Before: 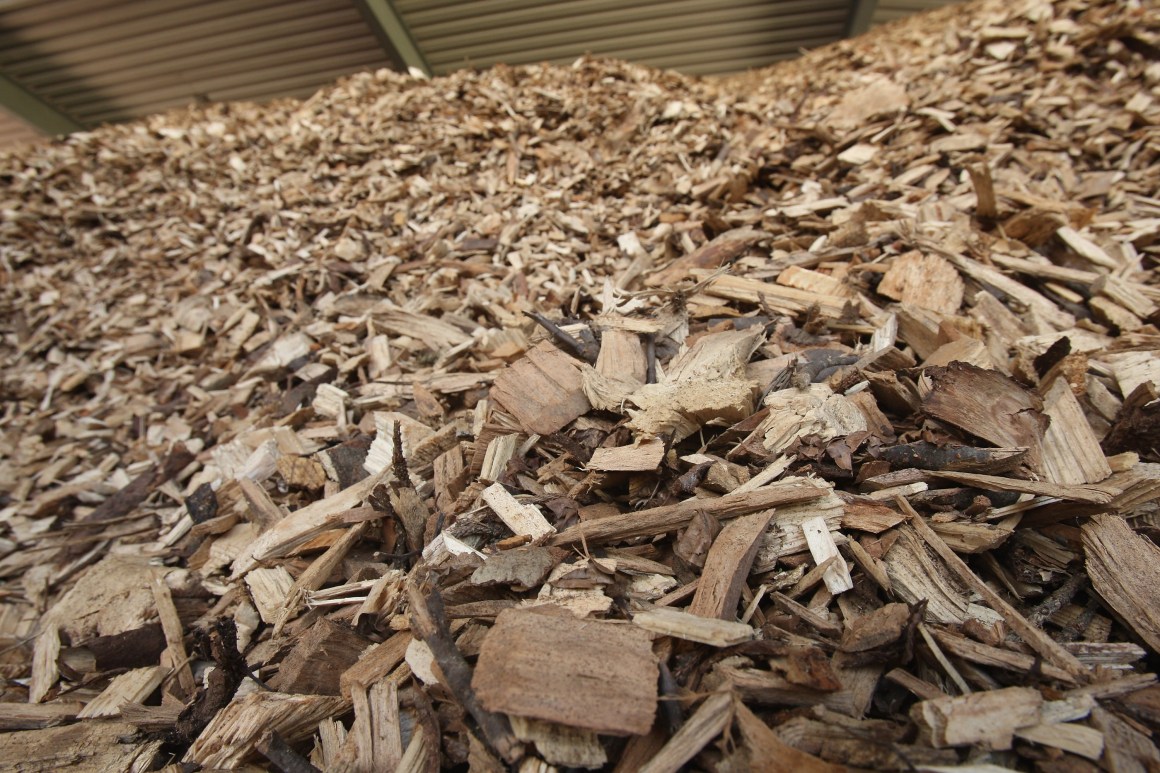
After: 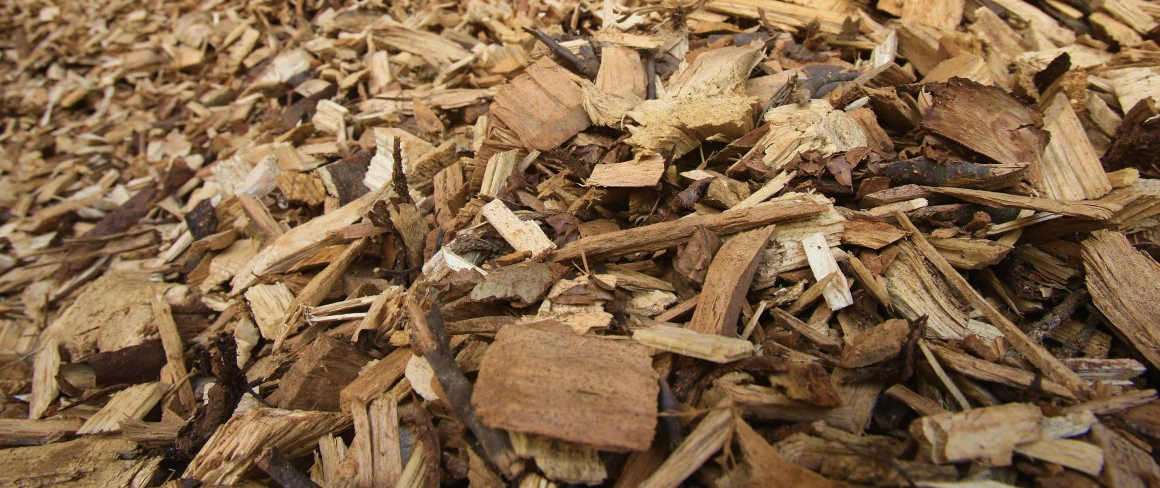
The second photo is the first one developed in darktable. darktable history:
crop and rotate: top 36.799%
velvia: strength 66.58%, mid-tones bias 0.968
color correction: highlights a* 0.016, highlights b* -0.905
color balance rgb: perceptual saturation grading › global saturation 0.885%
